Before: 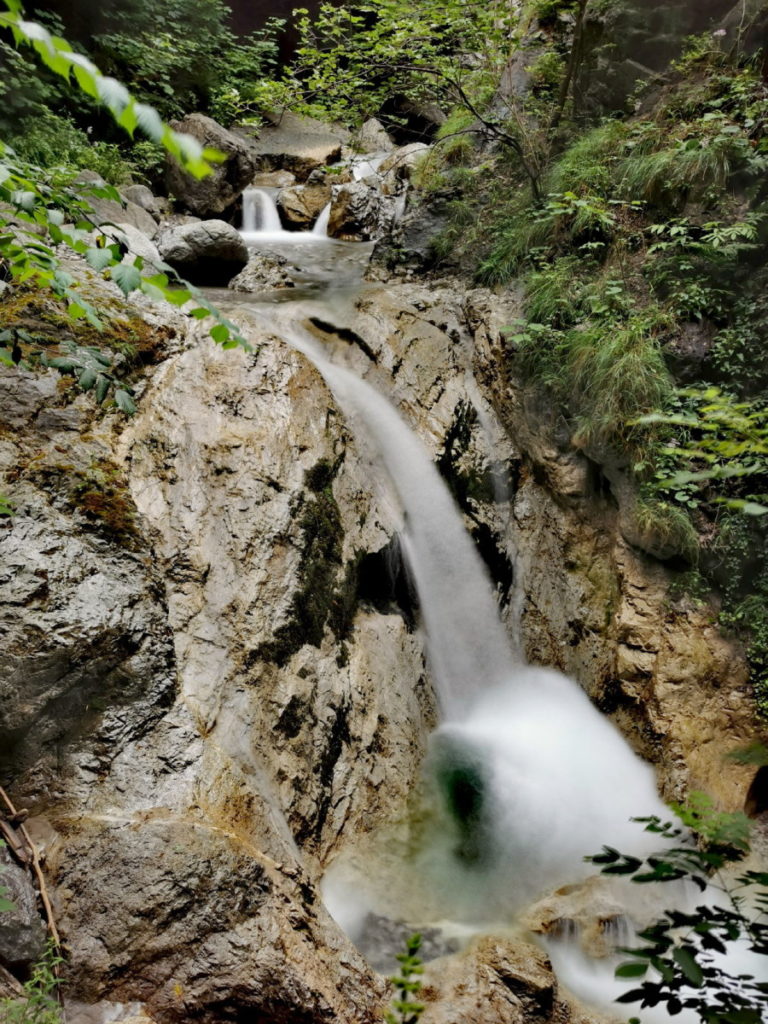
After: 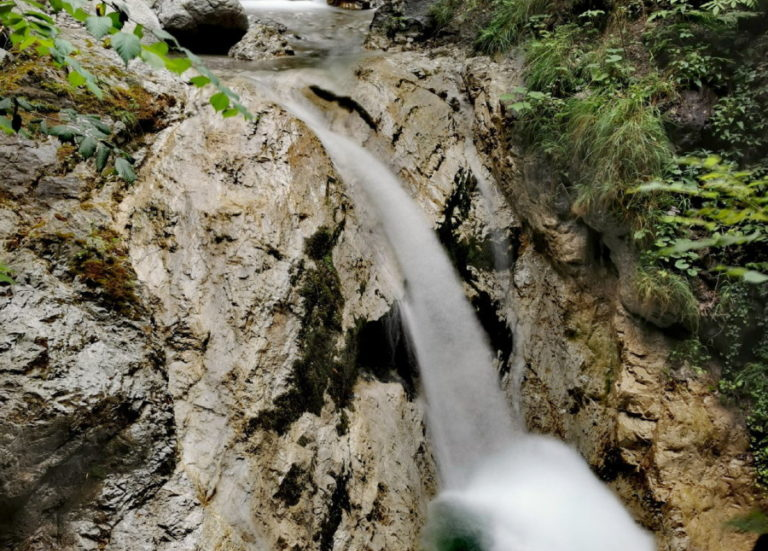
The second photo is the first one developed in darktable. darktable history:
crop and rotate: top 22.735%, bottom 23.377%
